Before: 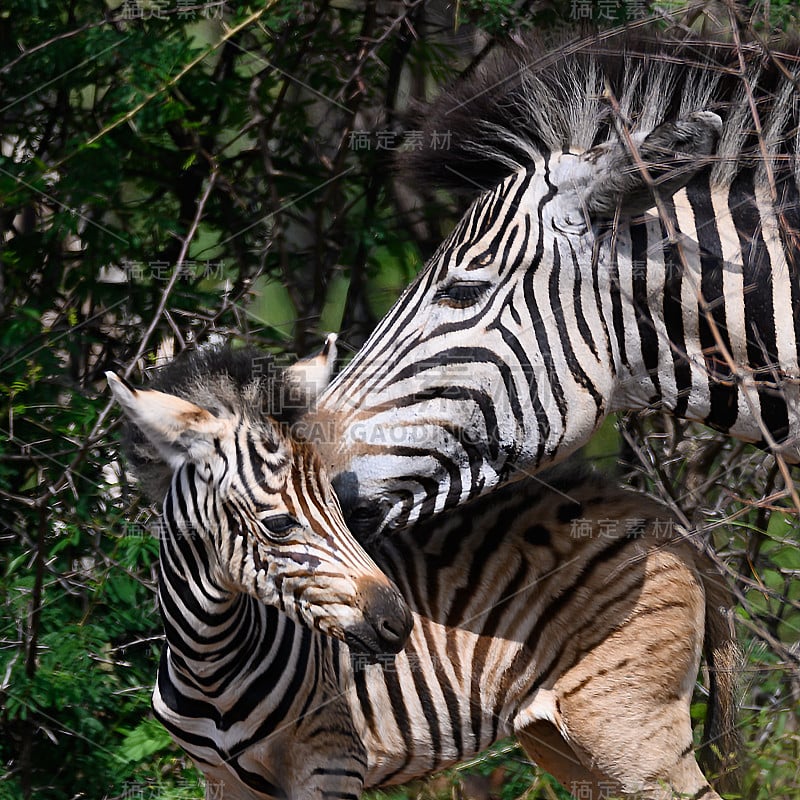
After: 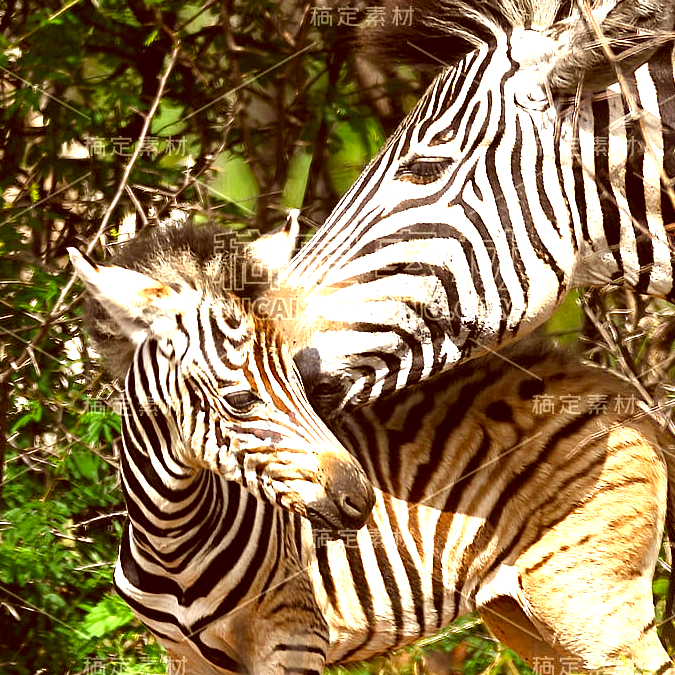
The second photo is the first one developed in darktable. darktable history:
exposure: black level correction 0.001, exposure 1.735 EV, compensate highlight preservation false
color correction: highlights a* 1.12, highlights b* 24.26, shadows a* 15.58, shadows b* 24.26
crop and rotate: left 4.842%, top 15.51%, right 10.668%
